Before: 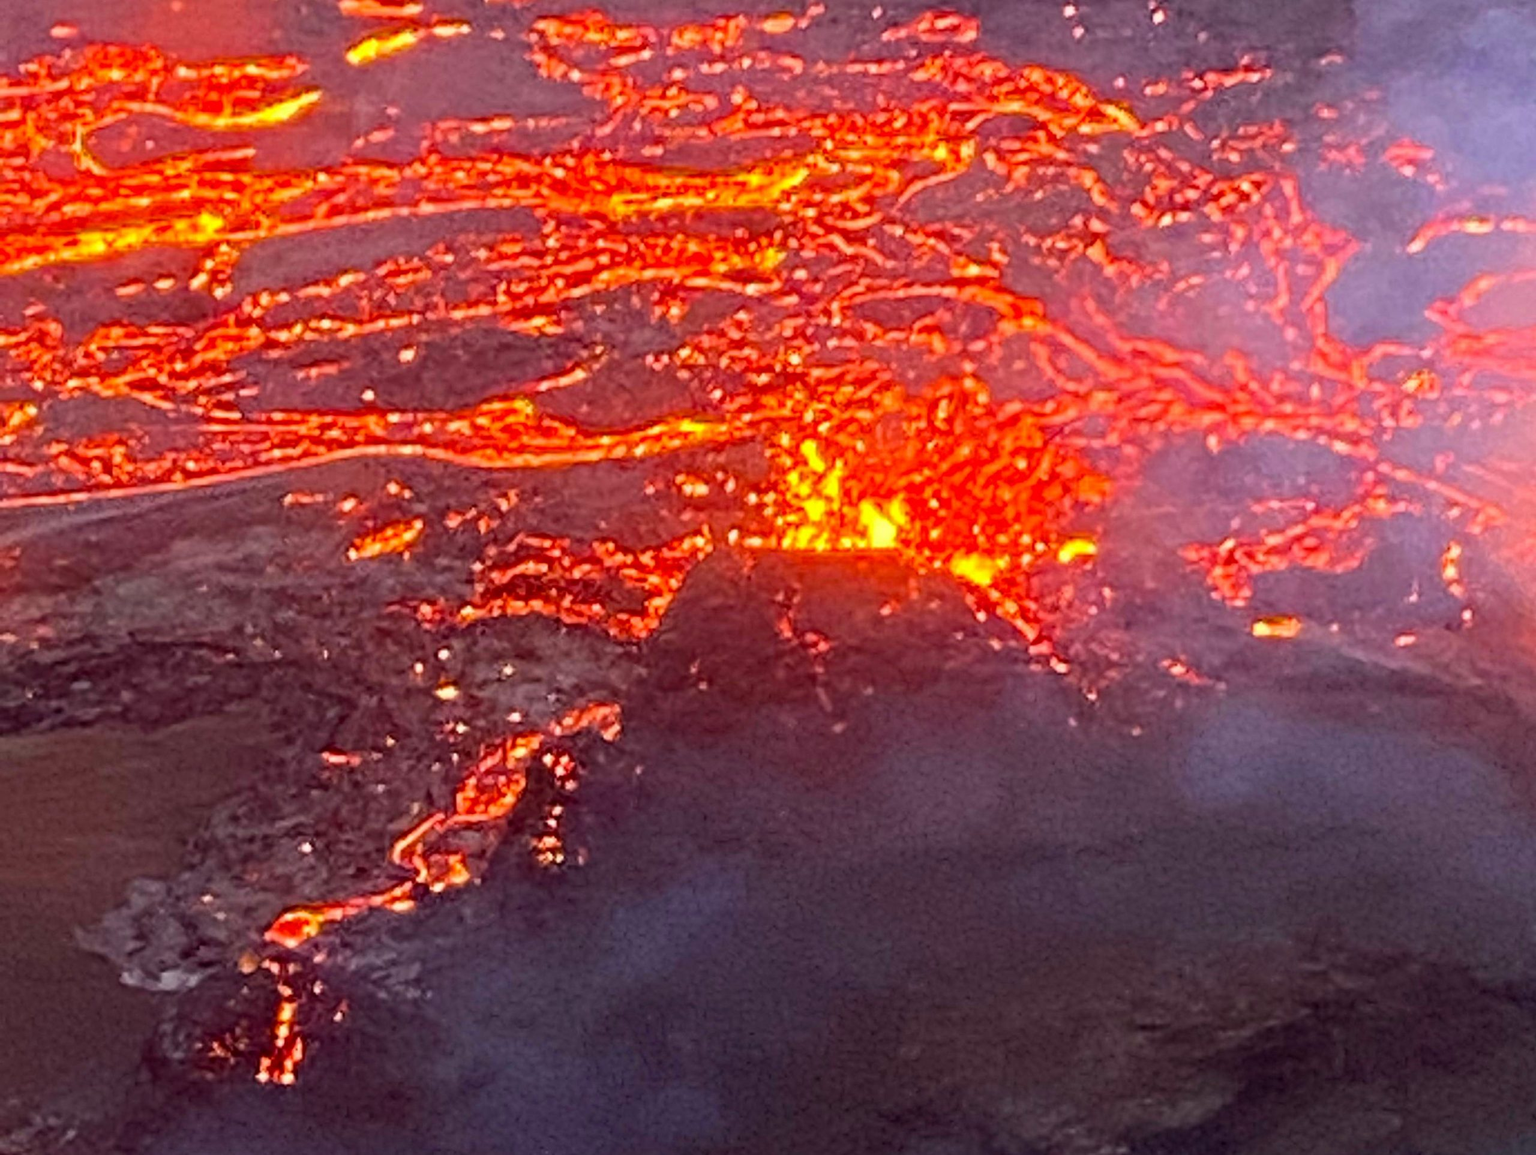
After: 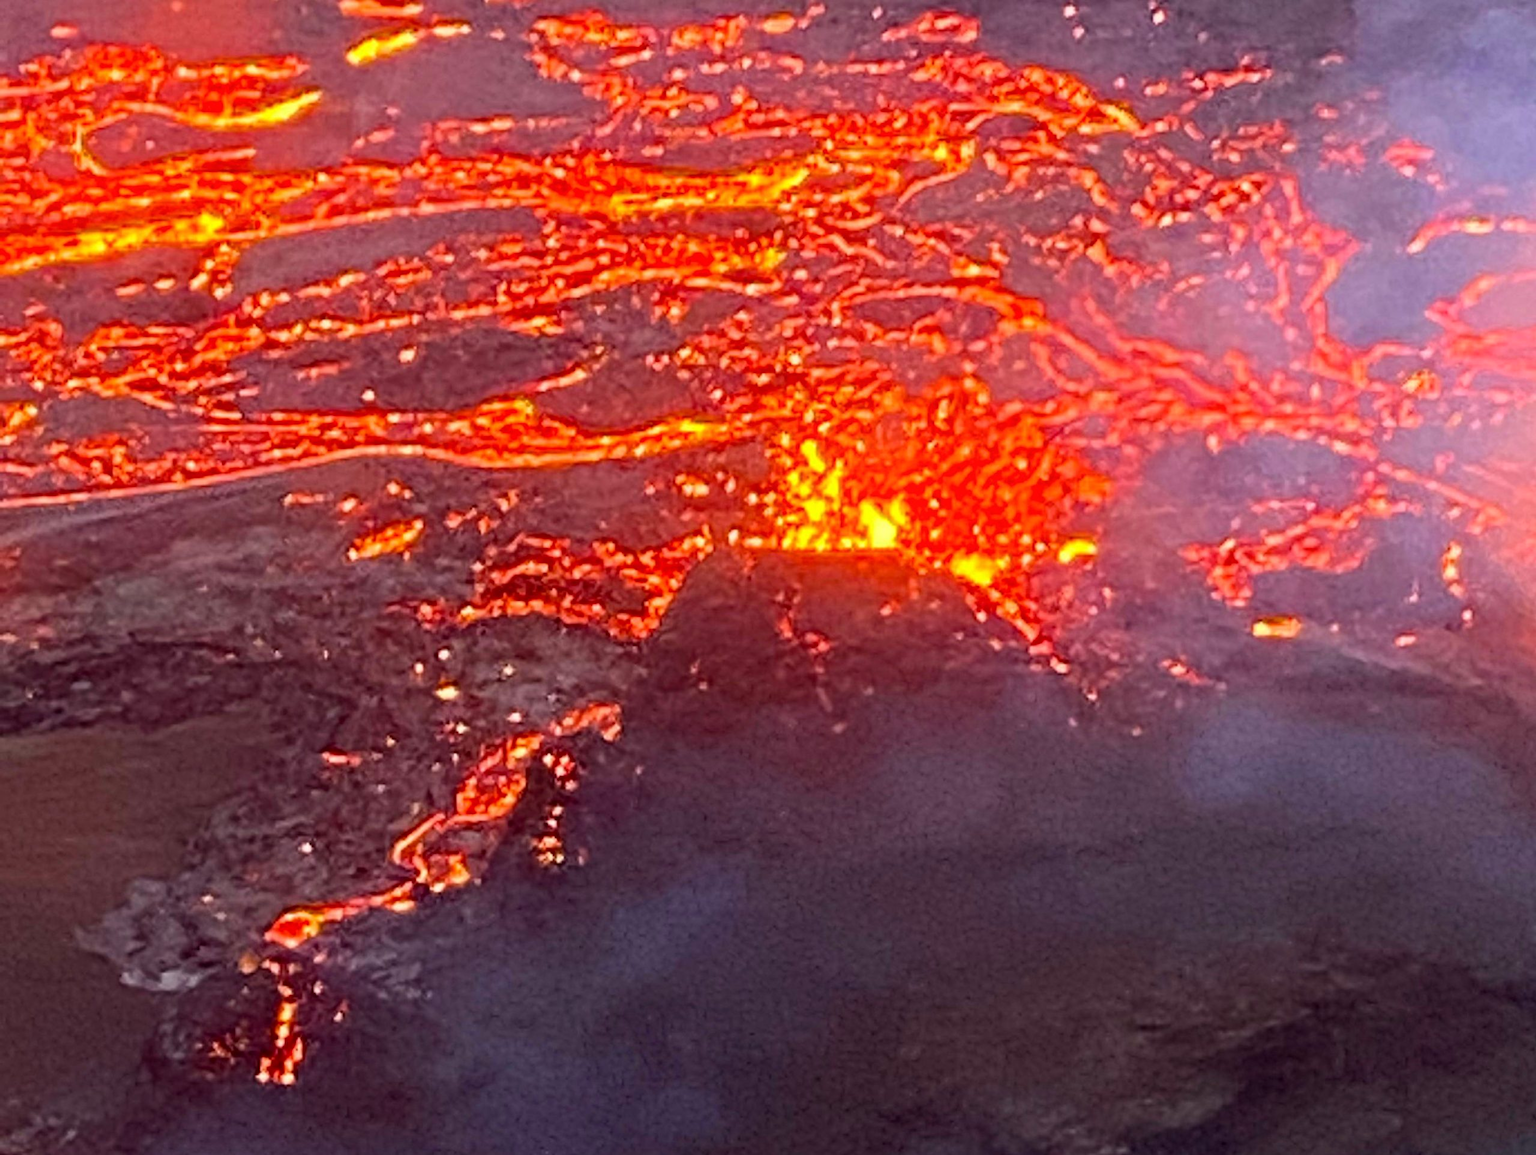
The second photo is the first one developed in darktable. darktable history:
shadows and highlights: radius 94.01, shadows -13.71, white point adjustment 0.201, highlights 32.47, compress 48.35%, soften with gaussian
